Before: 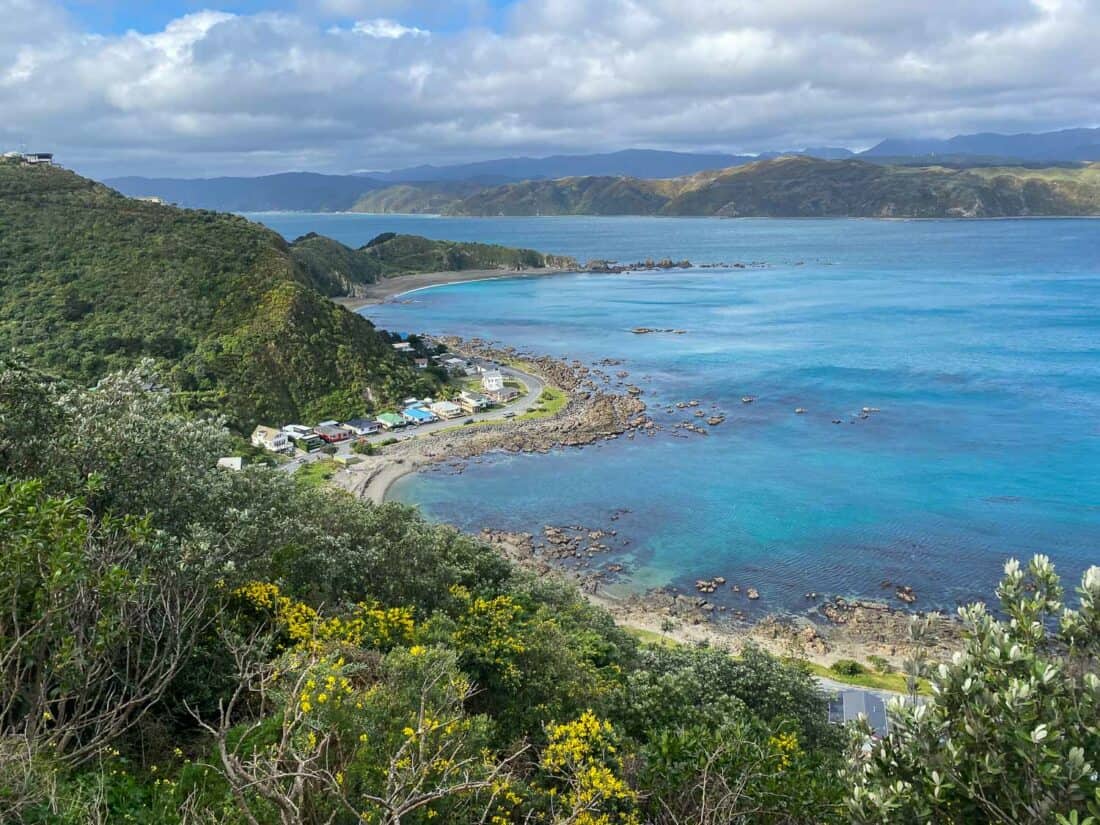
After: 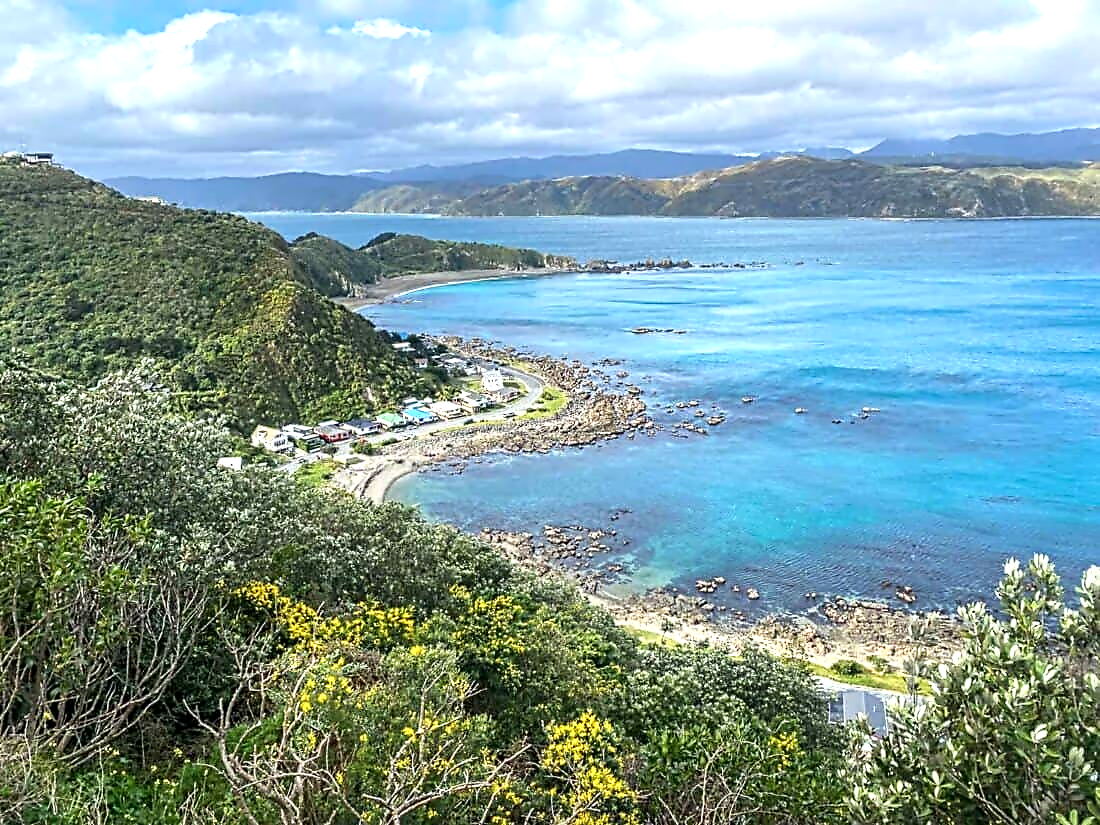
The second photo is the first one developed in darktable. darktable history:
contrast equalizer: y [[0.5, 0.5, 0.5, 0.515, 0.749, 0.84], [0.5 ×6], [0.5 ×6], [0, 0, 0, 0.001, 0.067, 0.262], [0 ×6]]
exposure: black level correction 0, exposure 0.699 EV, compensate exposure bias true, compensate highlight preservation false
local contrast: mode bilateral grid, contrast 20, coarseness 50, detail 119%, midtone range 0.2
